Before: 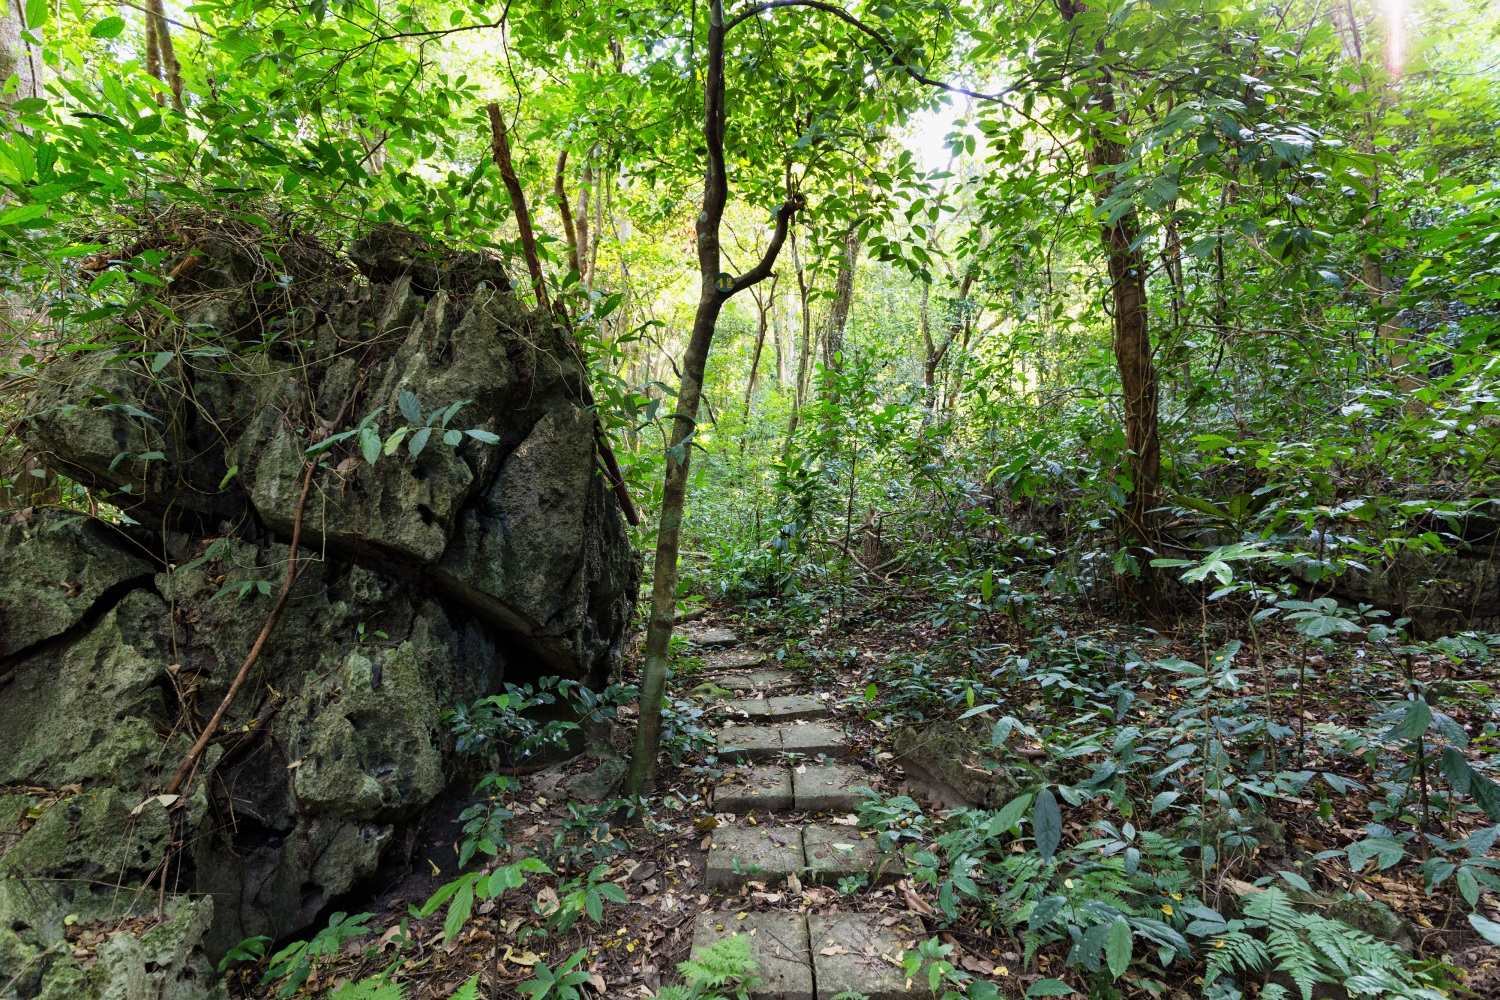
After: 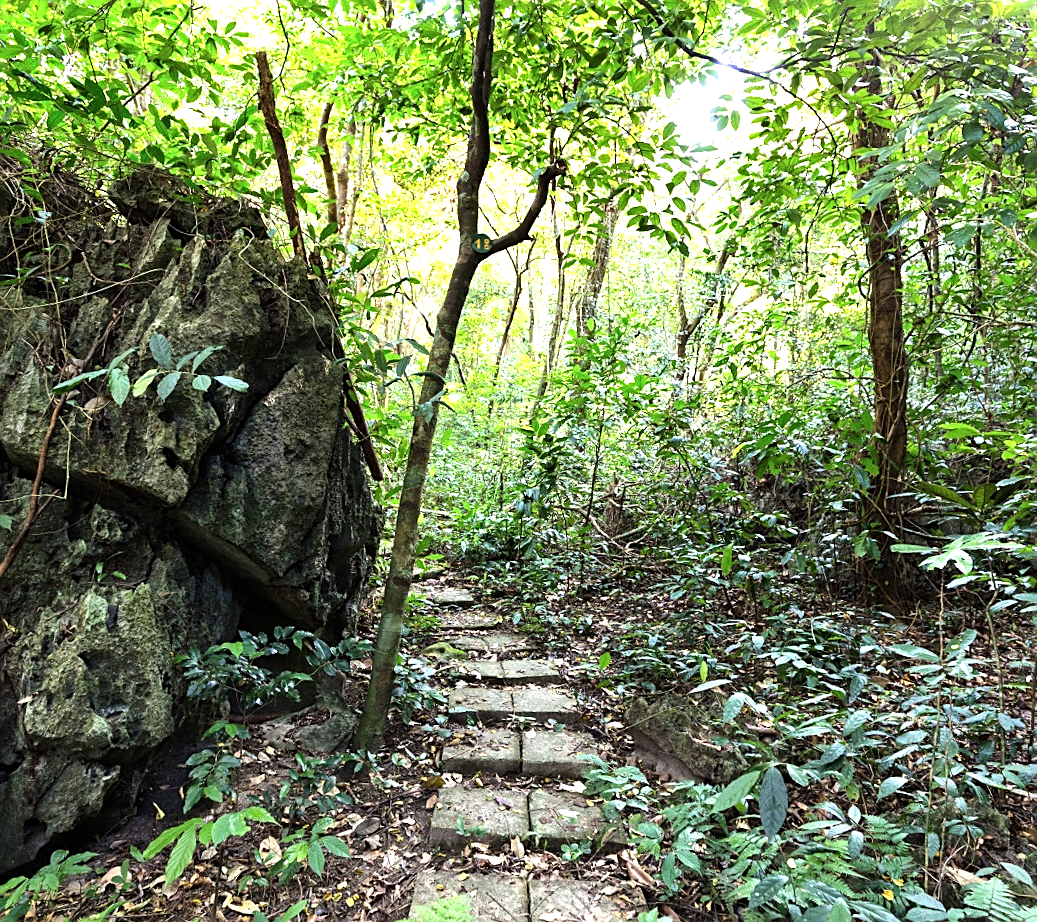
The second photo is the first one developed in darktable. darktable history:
contrast brightness saturation: saturation -0.05
exposure: black level correction 0, exposure 0.7 EV, compensate exposure bias true, compensate highlight preservation false
tone equalizer: -8 EV -0.417 EV, -7 EV -0.389 EV, -6 EV -0.333 EV, -5 EV -0.222 EV, -3 EV 0.222 EV, -2 EV 0.333 EV, -1 EV 0.389 EV, +0 EV 0.417 EV, edges refinement/feathering 500, mask exposure compensation -1.57 EV, preserve details no
crop and rotate: angle -3.27°, left 14.277%, top 0.028%, right 10.766%, bottom 0.028%
sharpen: on, module defaults
